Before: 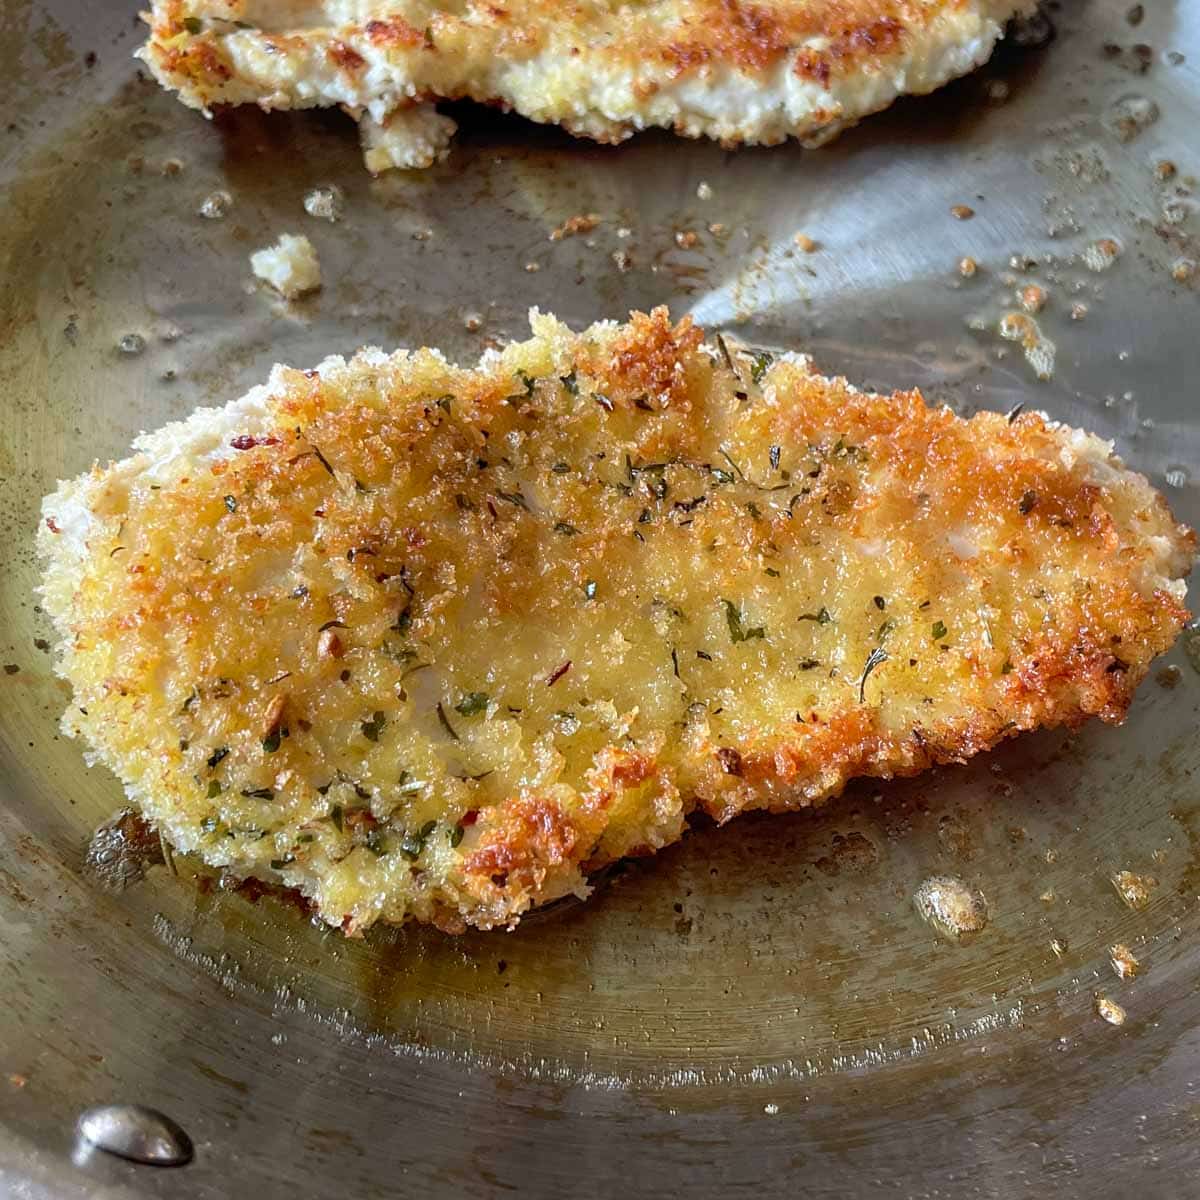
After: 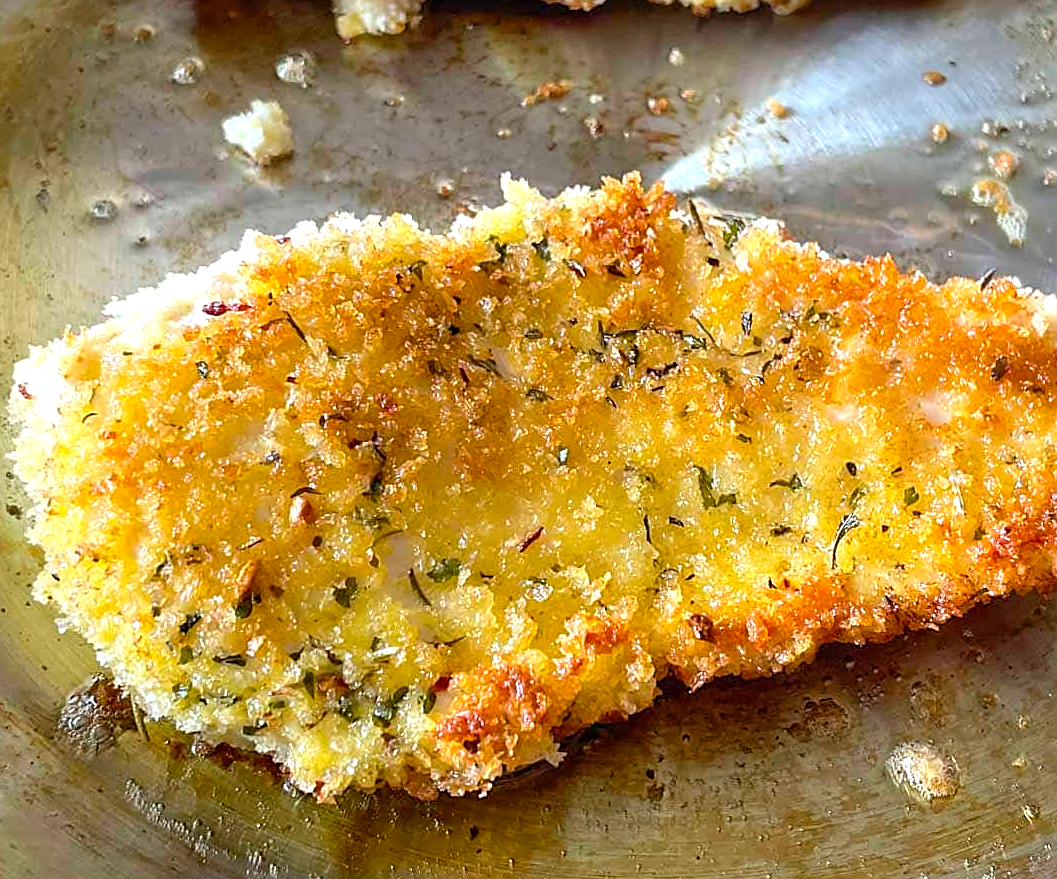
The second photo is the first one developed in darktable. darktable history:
exposure: exposure 0.153 EV, compensate exposure bias true, compensate highlight preservation false
crop and rotate: left 2.343%, top 11.227%, right 9.534%, bottom 15.467%
sharpen: on, module defaults
color balance rgb: power › hue 327.41°, linear chroma grading › global chroma 0.366%, perceptual saturation grading › global saturation 19.744%, perceptual brilliance grading › global brilliance 10.113%, perceptual brilliance grading › shadows 14.398%
